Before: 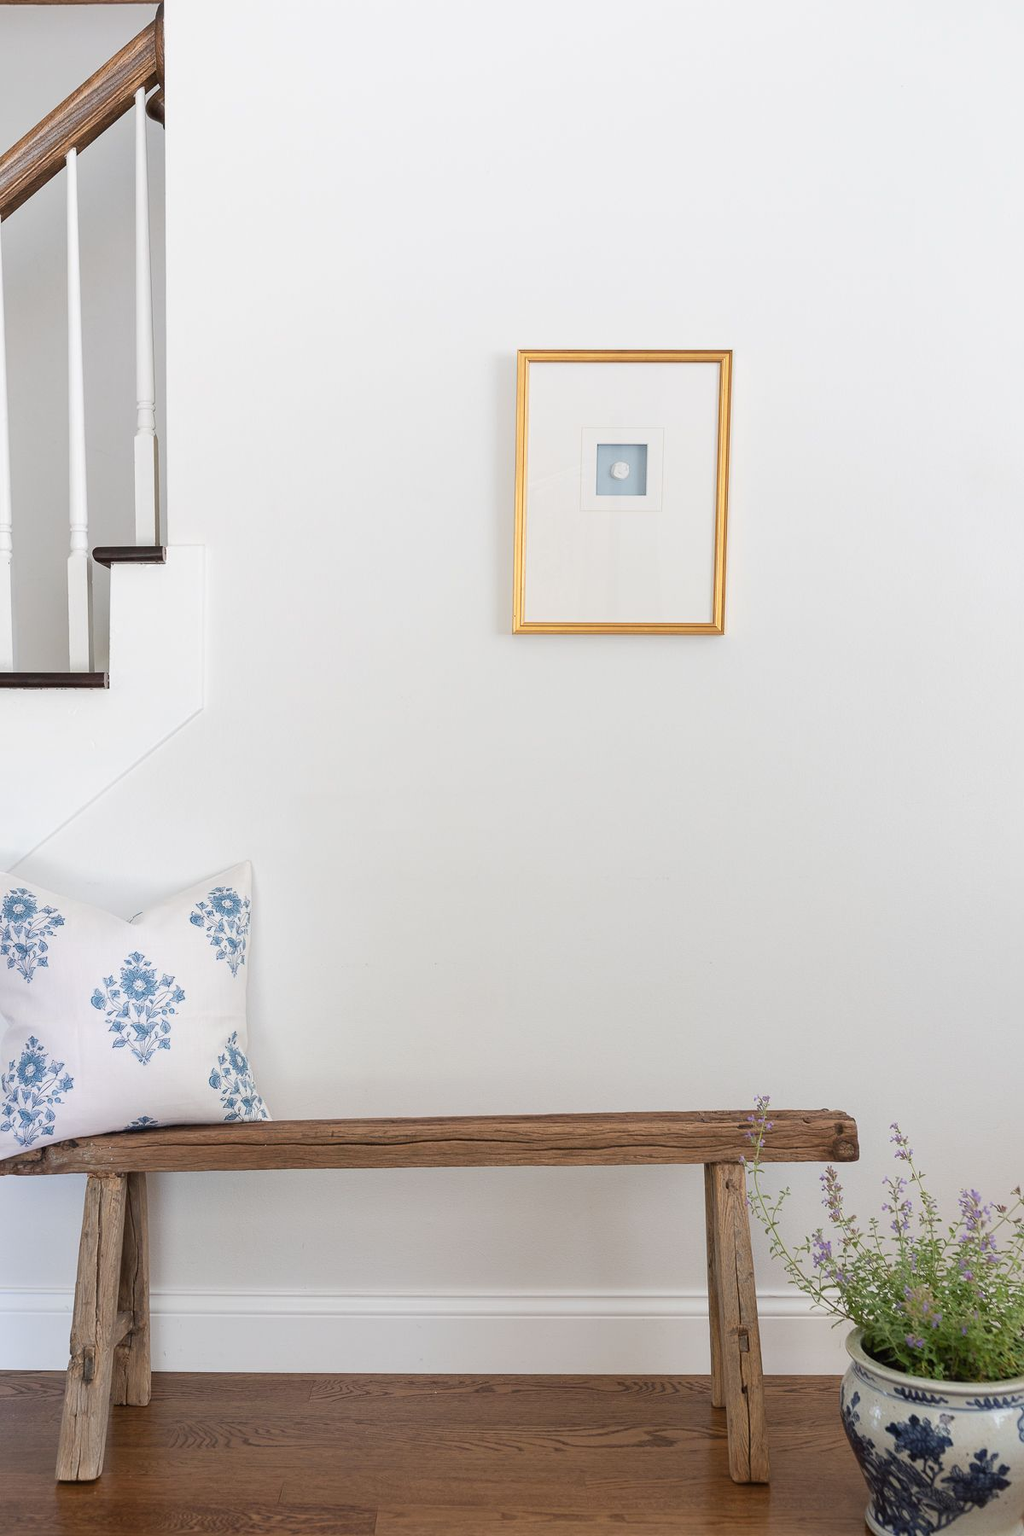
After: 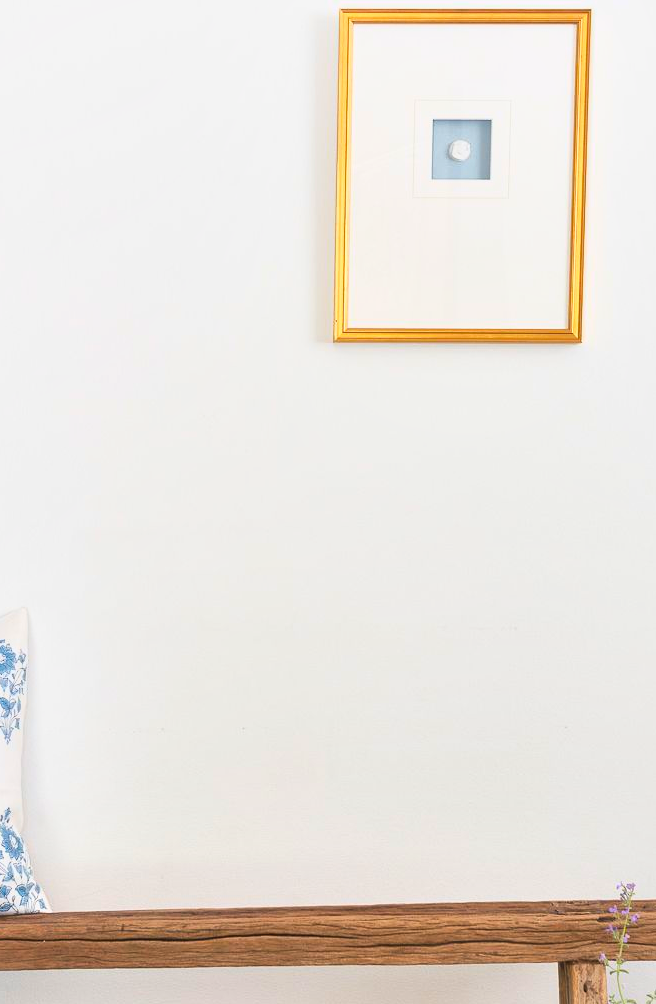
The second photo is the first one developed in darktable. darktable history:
contrast brightness saturation: contrast -0.204, saturation 0.187
local contrast: mode bilateral grid, contrast 19, coarseness 50, detail 171%, midtone range 0.2
crop and rotate: left 22.314%, top 22.301%, right 23.008%, bottom 21.879%
exposure: black level correction 0, exposure 0.499 EV, compensate highlight preservation false
tone curve: curves: ch0 [(0, 0) (0.035, 0.011) (0.133, 0.076) (0.285, 0.265) (0.491, 0.541) (0.617, 0.693) (0.704, 0.77) (0.794, 0.865) (0.895, 0.938) (1, 0.976)]; ch1 [(0, 0) (0.318, 0.278) (0.444, 0.427) (0.502, 0.497) (0.543, 0.547) (0.601, 0.641) (0.746, 0.764) (1, 1)]; ch2 [(0, 0) (0.316, 0.292) (0.381, 0.37) (0.423, 0.448) (0.476, 0.482) (0.502, 0.5) (0.543, 0.547) (0.587, 0.613) (0.642, 0.672) (0.704, 0.727) (0.865, 0.827) (1, 0.951)], color space Lab, linked channels, preserve colors none
tone equalizer: on, module defaults
color zones: curves: ch1 [(0, 0.513) (0.143, 0.524) (0.286, 0.511) (0.429, 0.506) (0.571, 0.503) (0.714, 0.503) (0.857, 0.508) (1, 0.513)]
